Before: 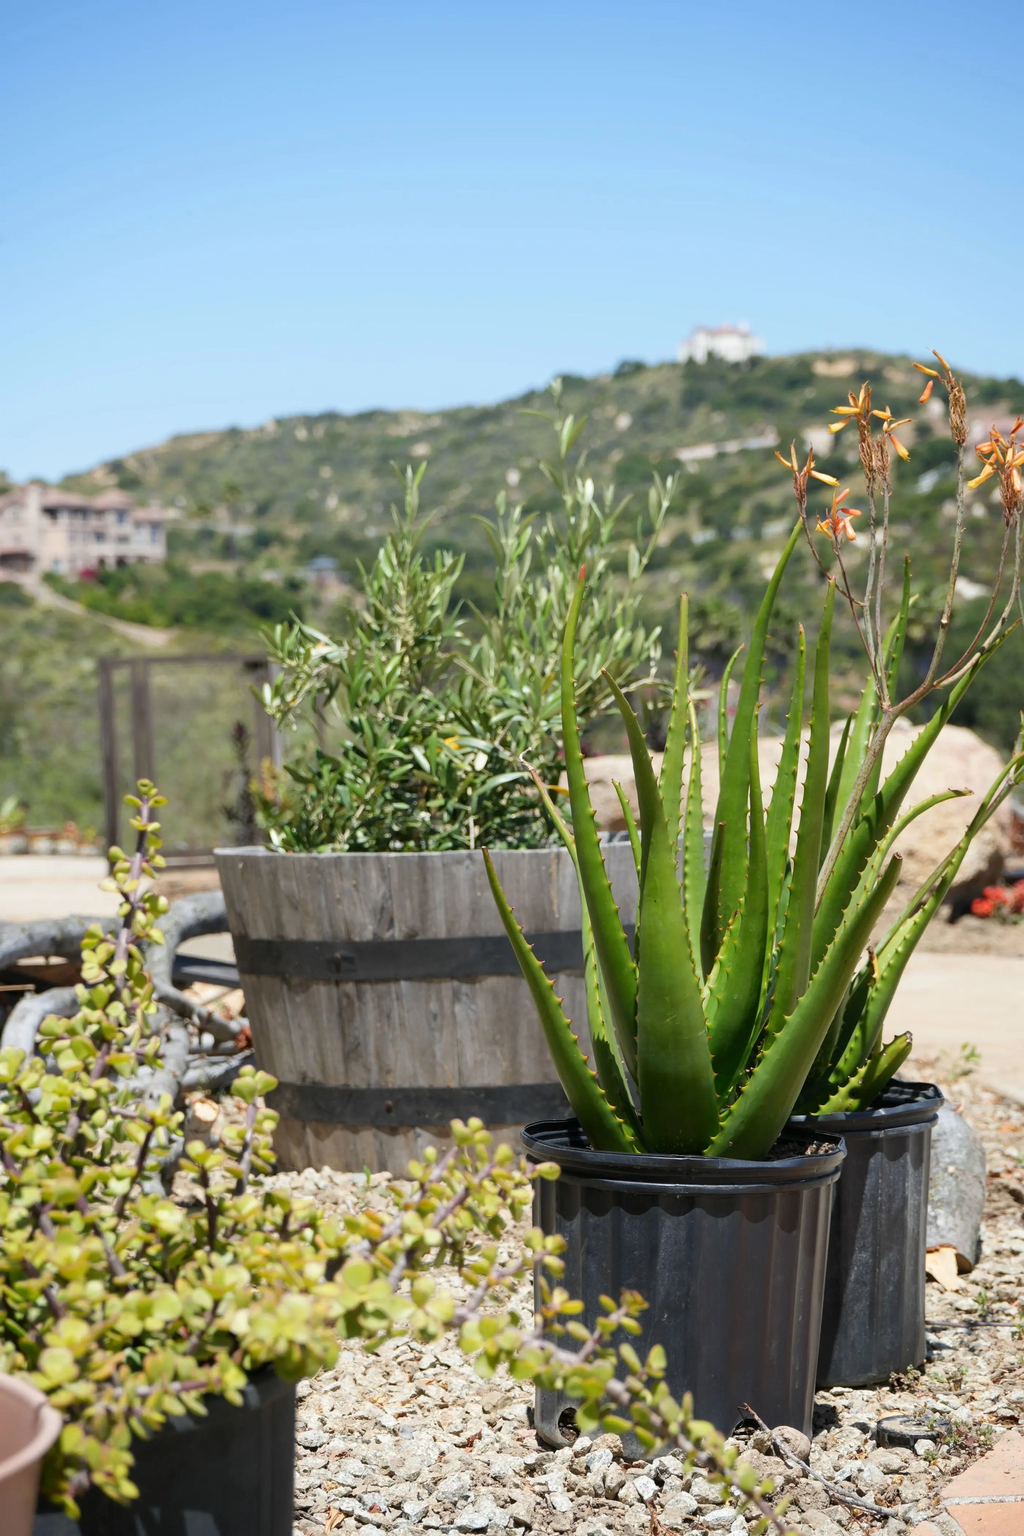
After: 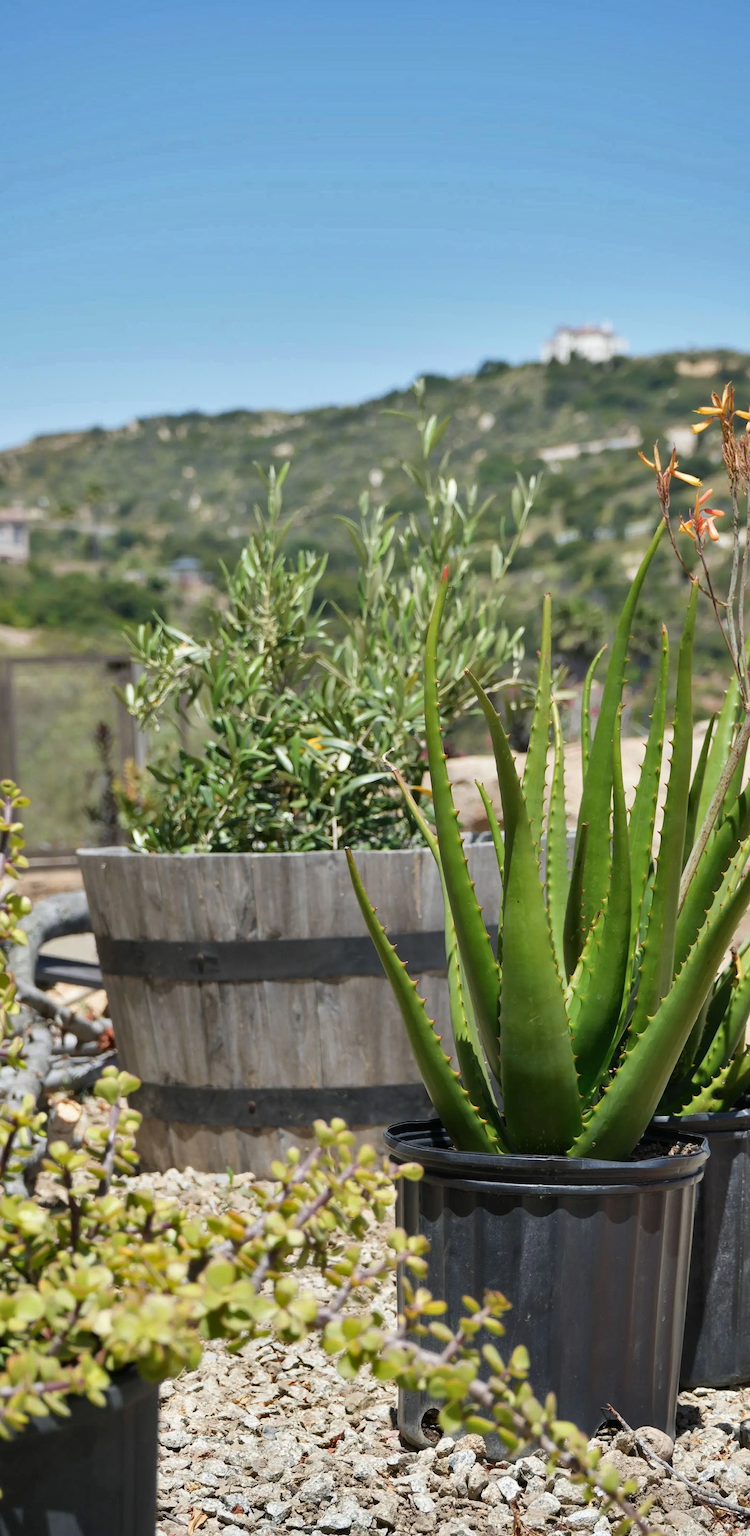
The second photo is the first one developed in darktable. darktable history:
color balance rgb: linear chroma grading › shadows -3%, linear chroma grading › highlights -4%
shadows and highlights: shadows 30.63, highlights -63.22, shadows color adjustment 98%, highlights color adjustment 58.61%, soften with gaussian
crop: left 13.443%, right 13.31%
